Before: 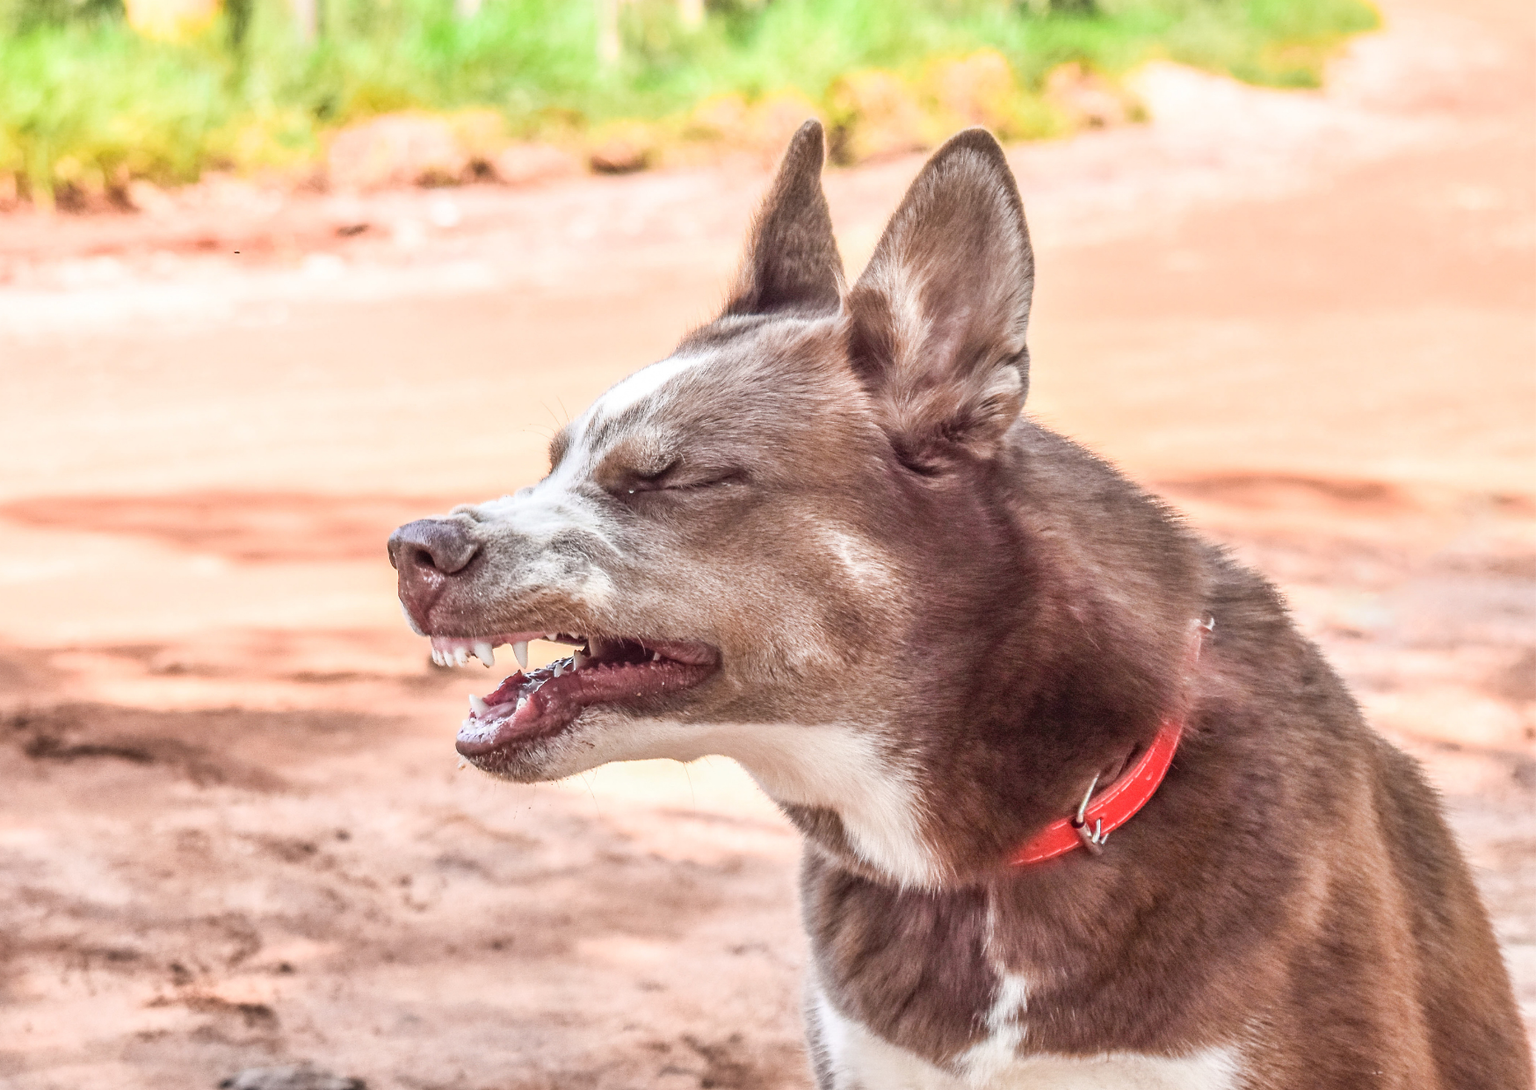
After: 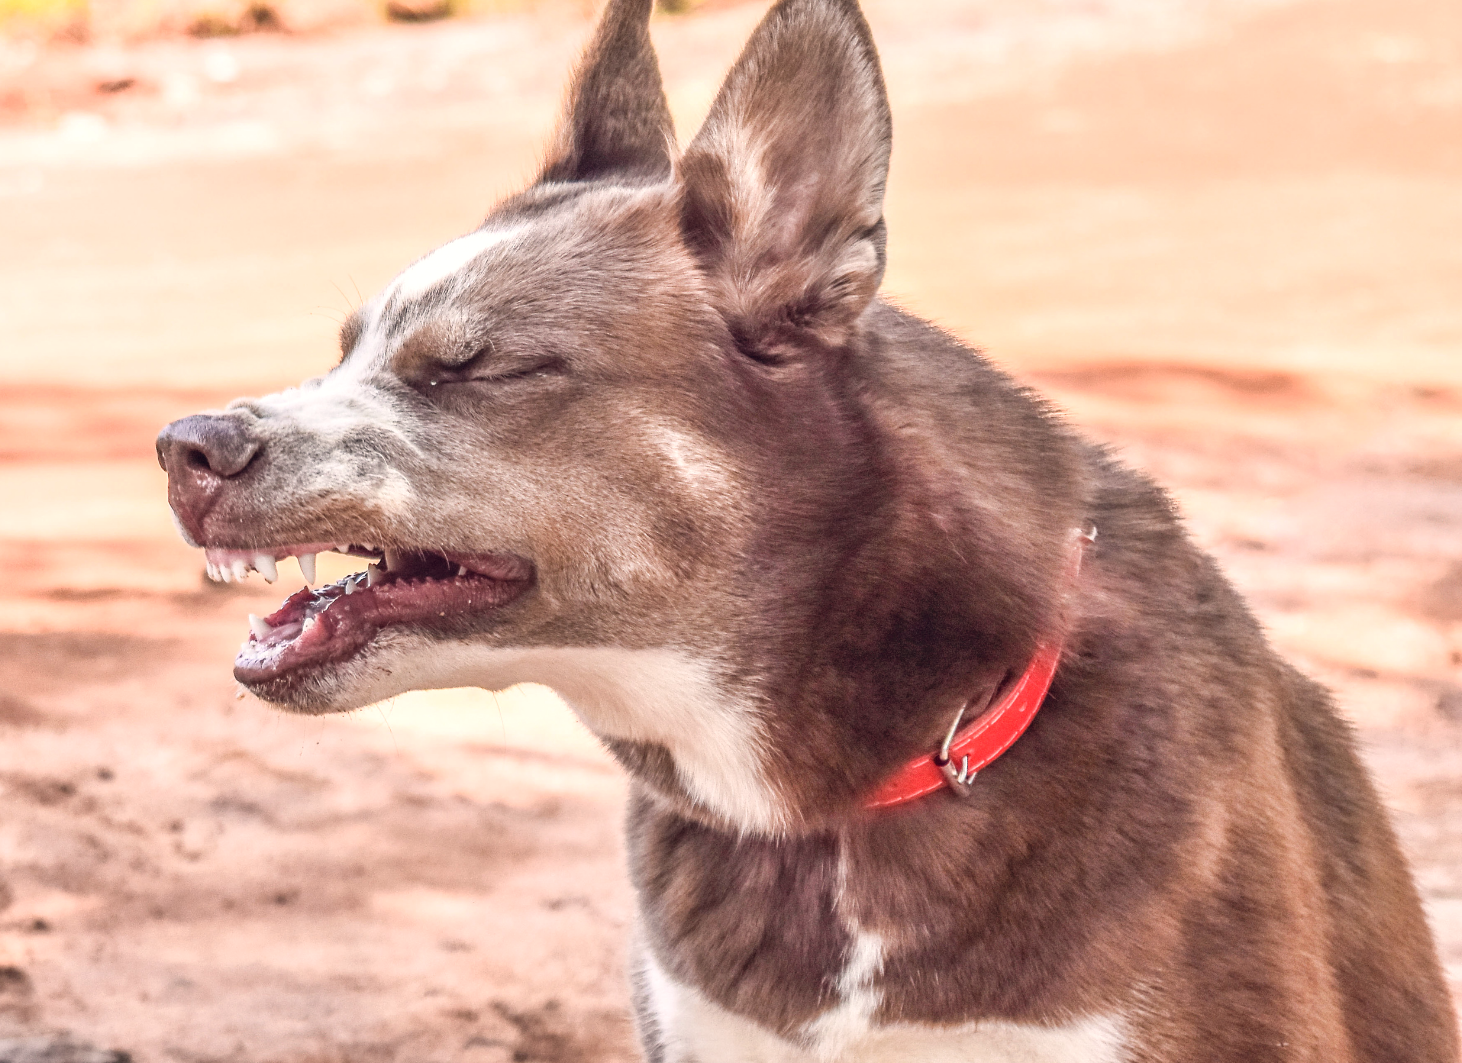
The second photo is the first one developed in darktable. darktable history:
exposure: exposure 0.078 EV, compensate highlight preservation false
crop: left 16.315%, top 14.246%
color balance rgb: shadows lift › hue 87.51°, highlights gain › chroma 1.62%, highlights gain › hue 55.1°, global offset › chroma 0.06%, global offset › hue 253.66°, linear chroma grading › global chroma 0.5%
